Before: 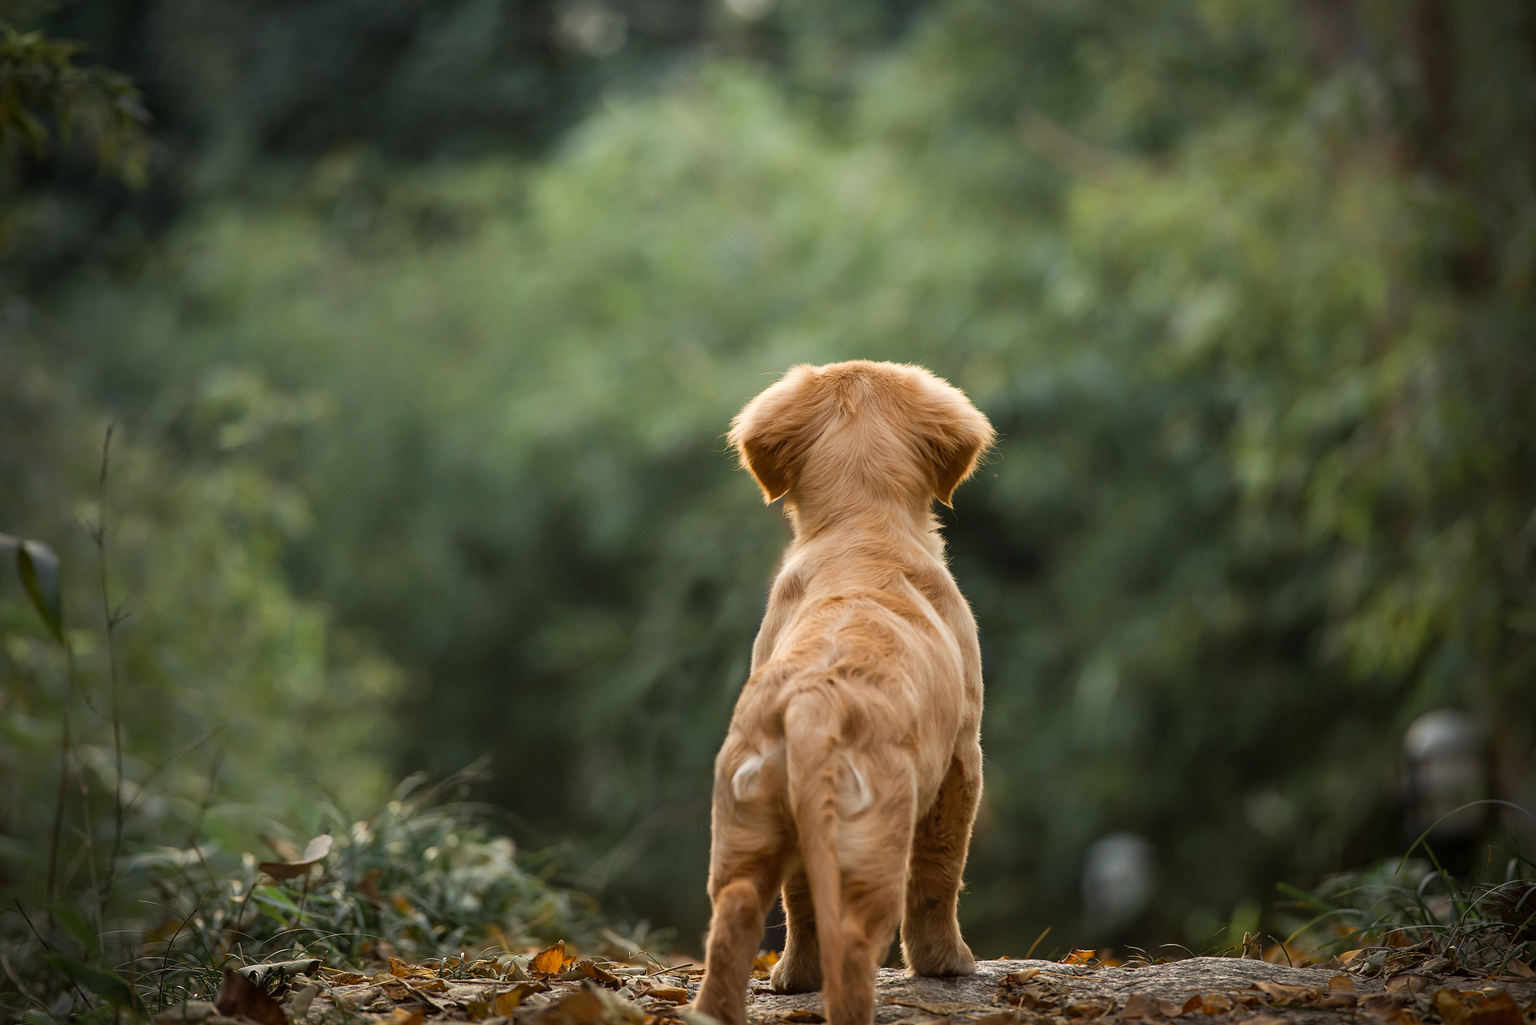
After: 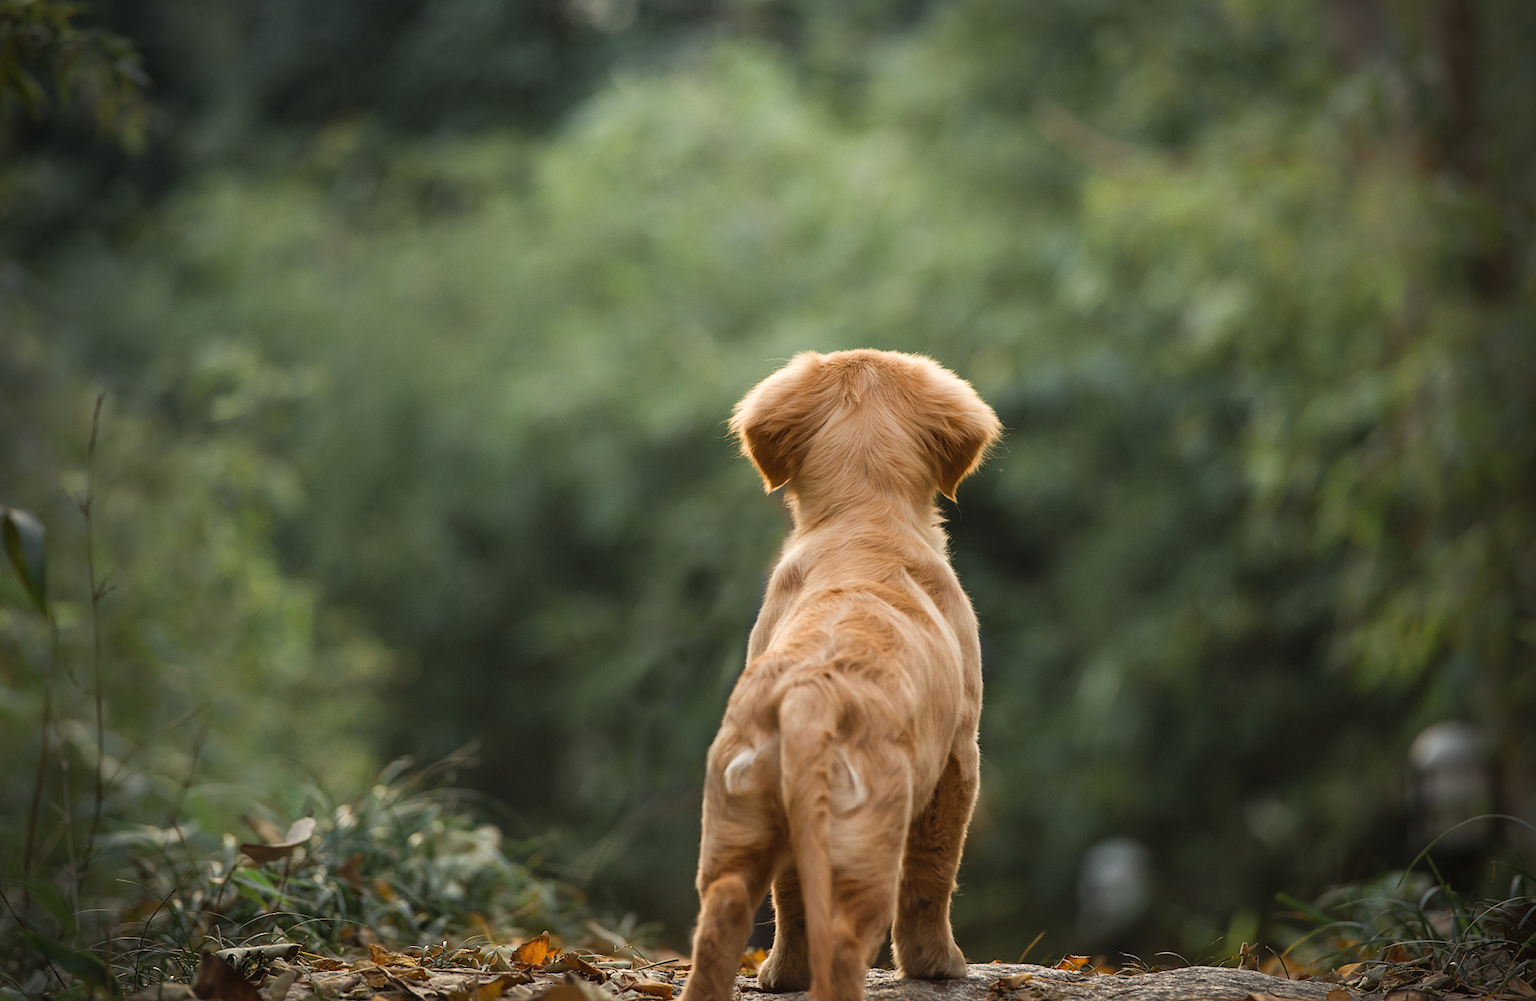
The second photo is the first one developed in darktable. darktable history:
exposure: black level correction -0.003, exposure 0.04 EV, compensate highlight preservation false
rotate and perspective: rotation 1.57°, crop left 0.018, crop right 0.982, crop top 0.039, crop bottom 0.961
